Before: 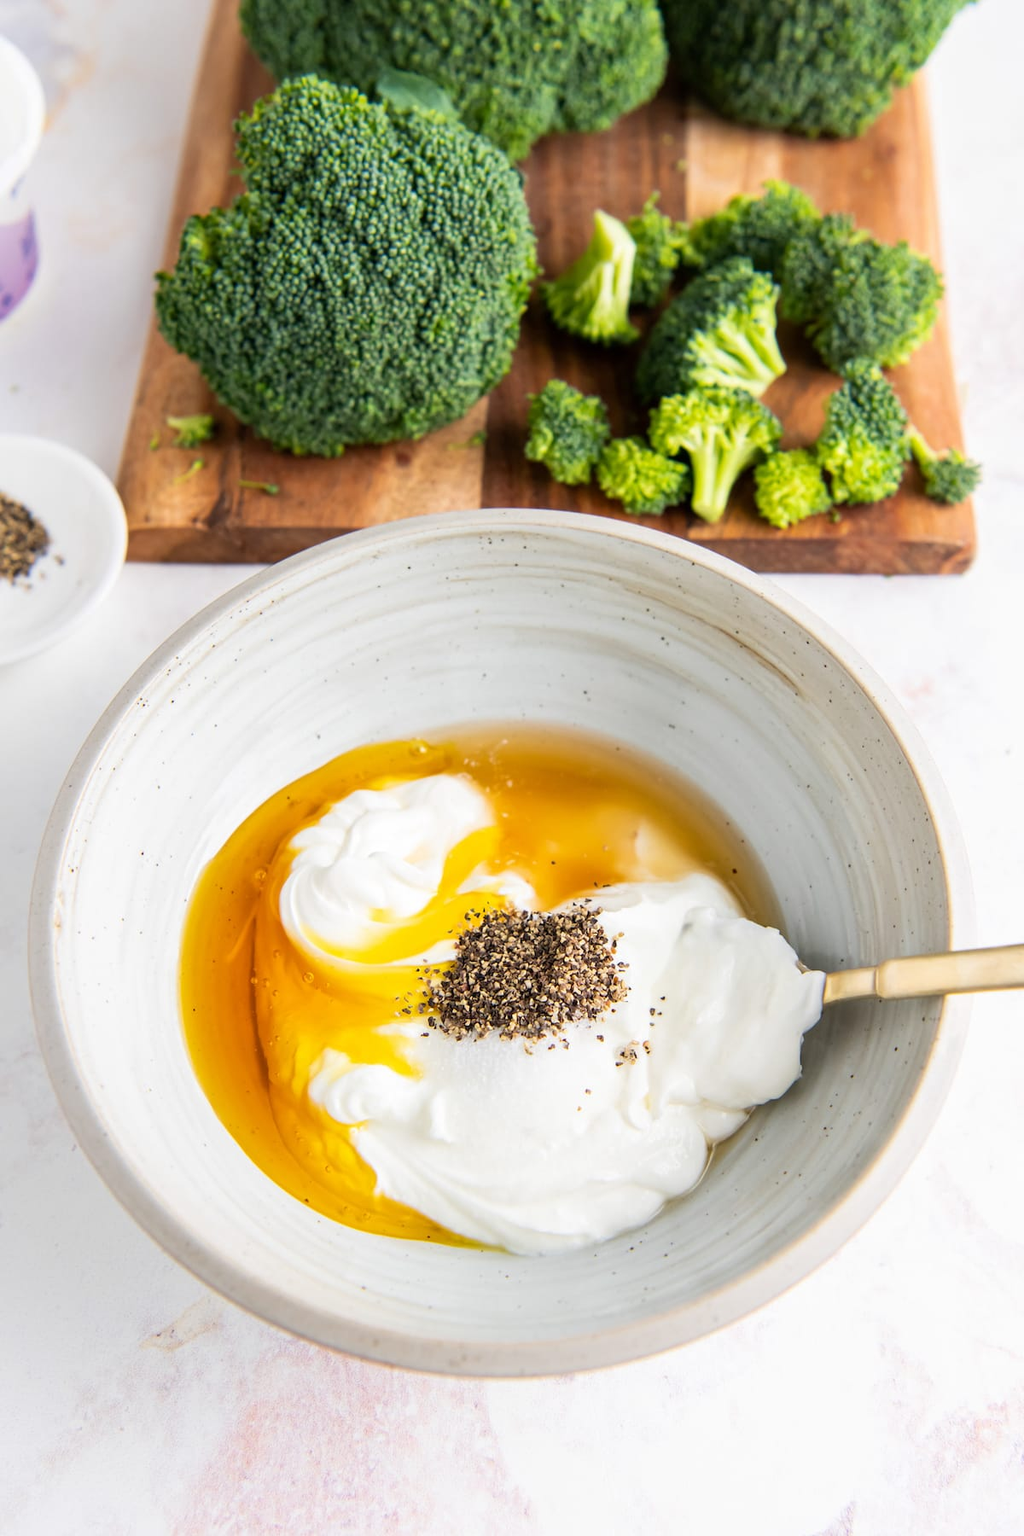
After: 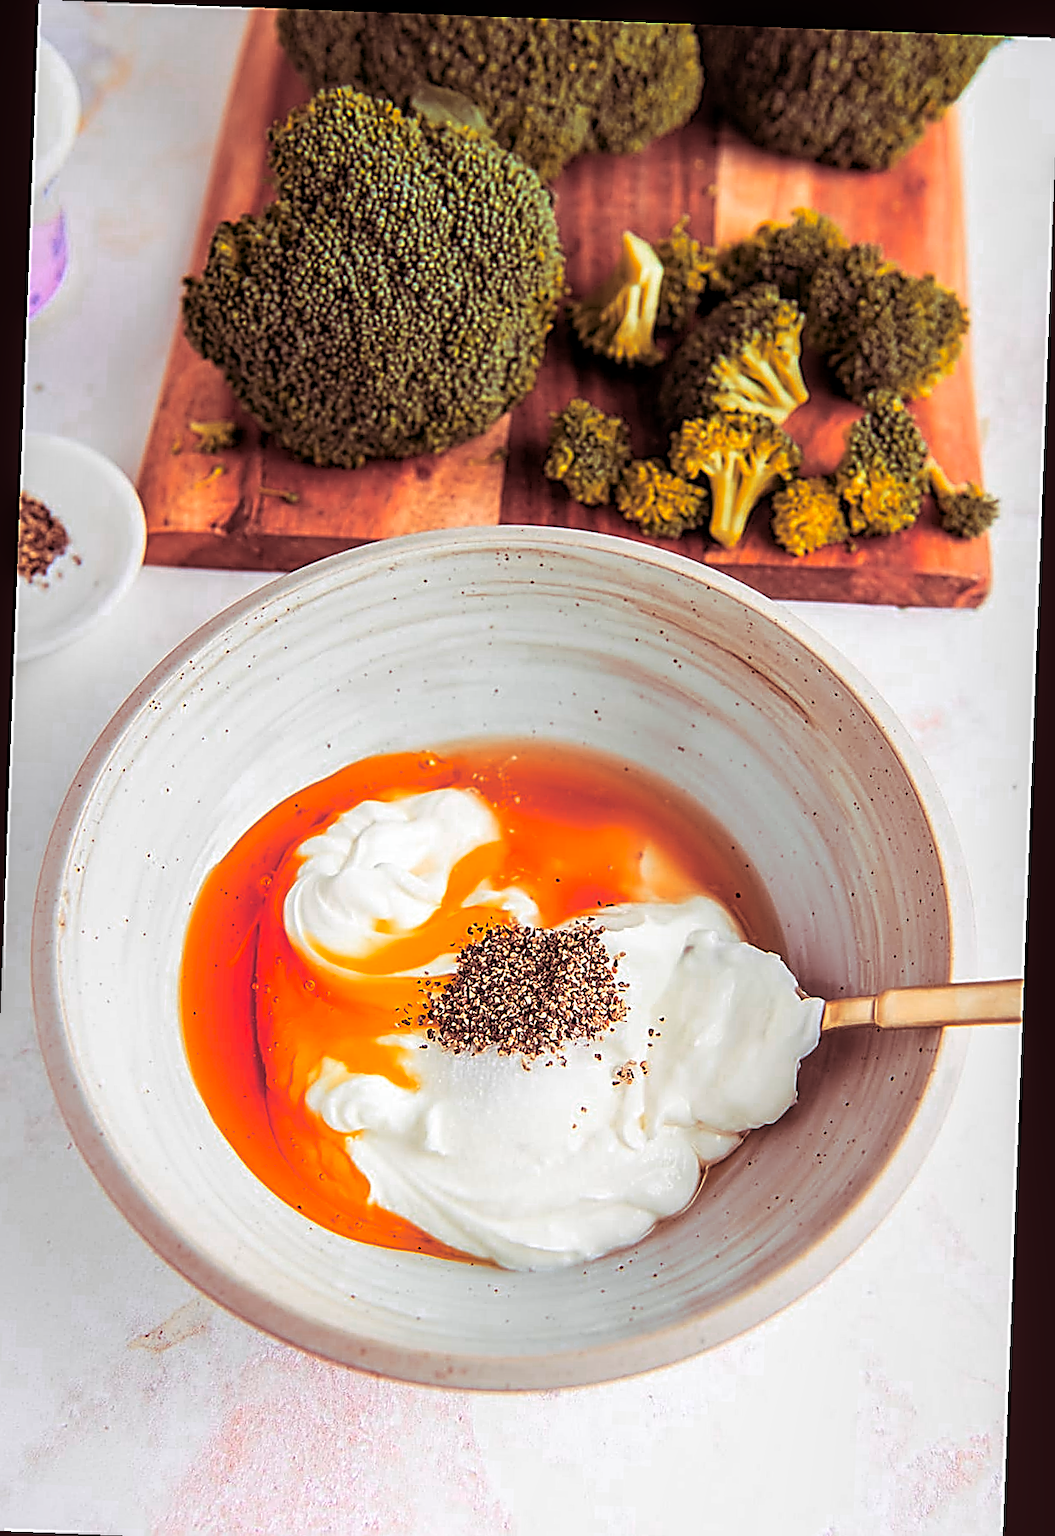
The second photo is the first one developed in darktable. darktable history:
shadows and highlights: shadows 25, highlights -25
local contrast: on, module defaults
sharpen: amount 1.861
rotate and perspective: rotation 2.17°, automatic cropping off
split-toning: highlights › hue 187.2°, highlights › saturation 0.83, balance -68.05, compress 56.43%
crop: left 1.743%, right 0.268%, bottom 2.011%
exposure: compensate highlight preservation false
color zones: curves: ch0 [(0.473, 0.374) (0.742, 0.784)]; ch1 [(0.354, 0.737) (0.742, 0.705)]; ch2 [(0.318, 0.421) (0.758, 0.532)]
